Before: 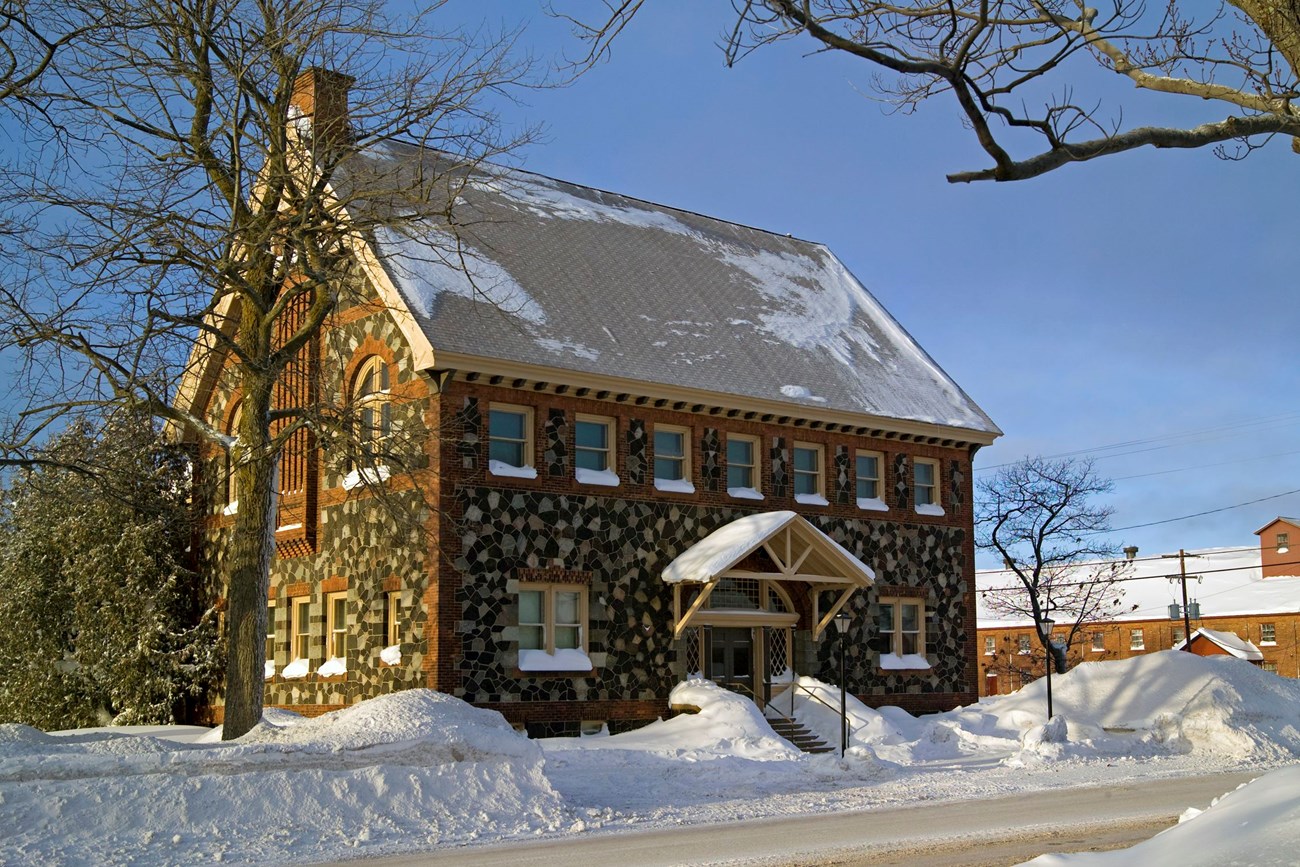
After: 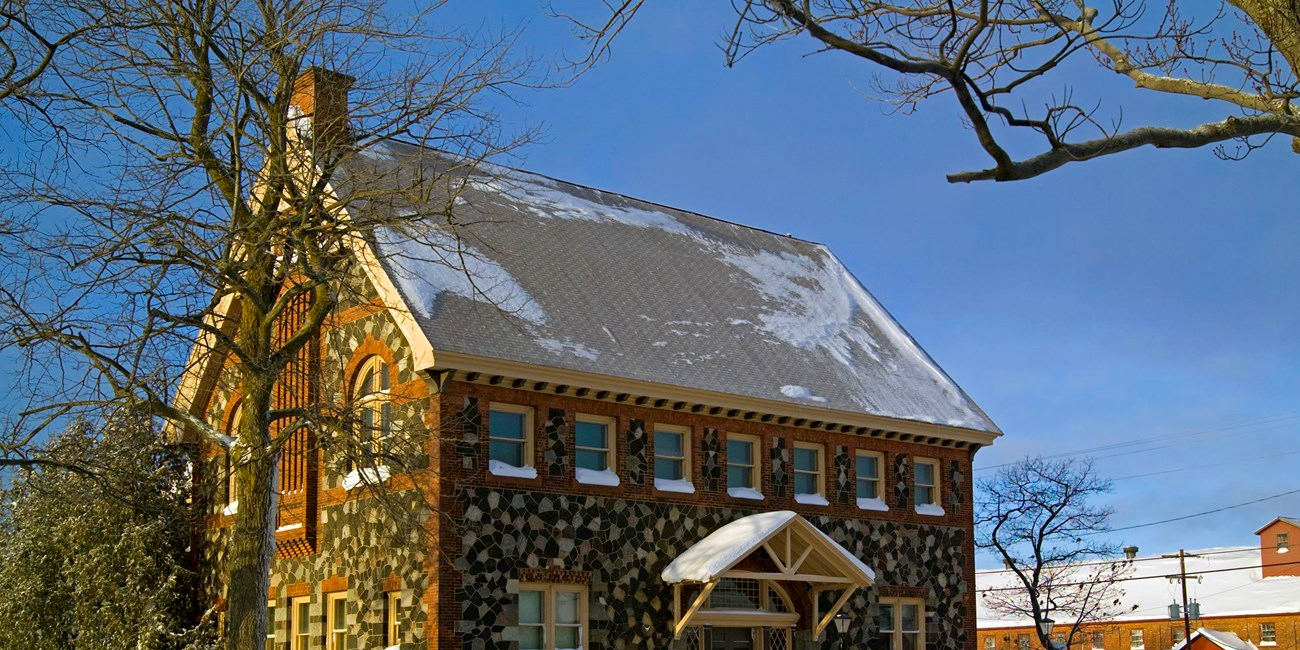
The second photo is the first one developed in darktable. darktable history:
crop: bottom 24.988%
color zones: curves: ch0 [(0, 0.613) (0.01, 0.613) (0.245, 0.448) (0.498, 0.529) (0.642, 0.665) (0.879, 0.777) (0.99, 0.613)]; ch1 [(0, 0) (0.143, 0) (0.286, 0) (0.429, 0) (0.571, 0) (0.714, 0) (0.857, 0)], mix -121.96%
